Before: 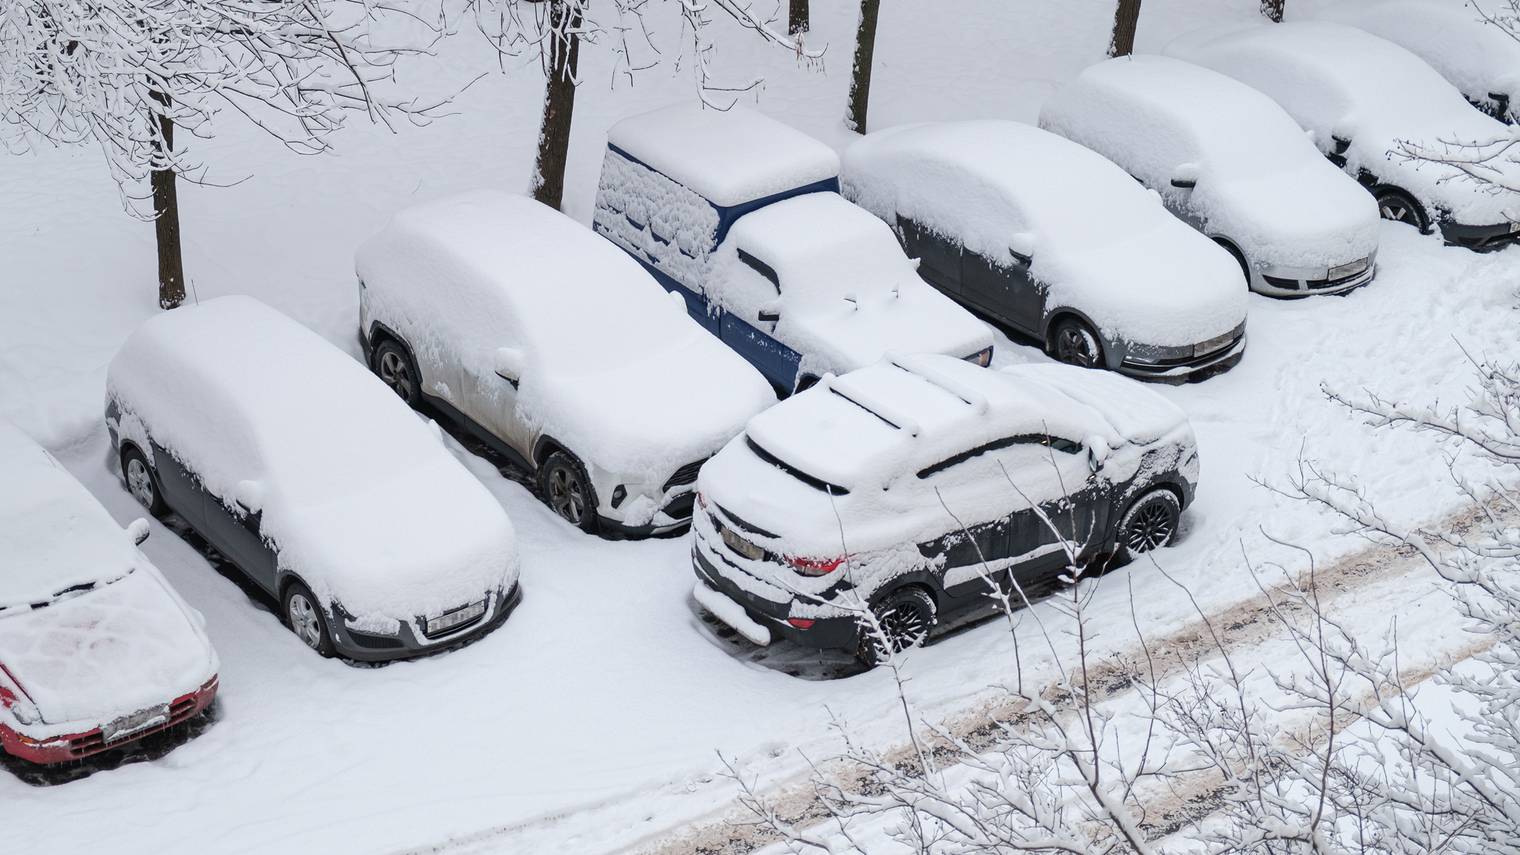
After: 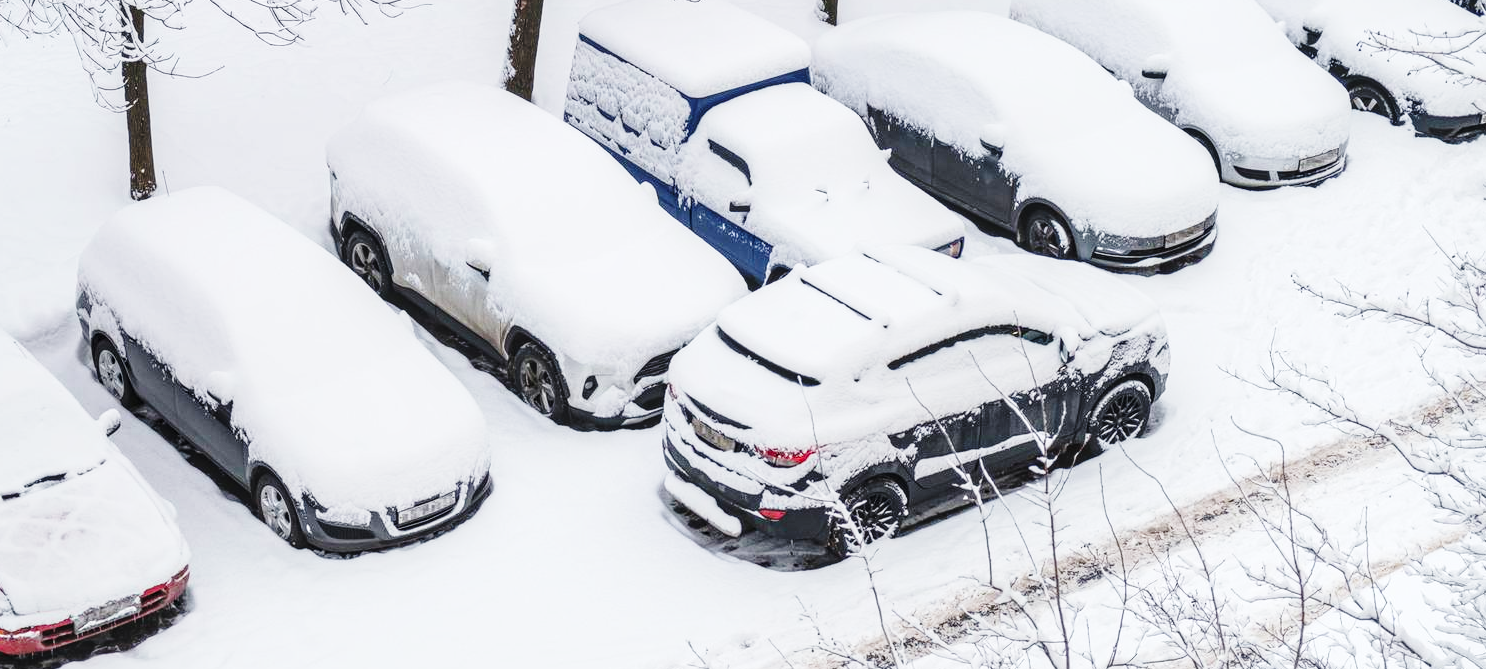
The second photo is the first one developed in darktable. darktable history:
crop and rotate: left 1.946%, top 12.837%, right 0.287%, bottom 8.854%
local contrast: on, module defaults
base curve: curves: ch0 [(0, 0) (0.028, 0.03) (0.121, 0.232) (0.46, 0.748) (0.859, 0.968) (1, 1)], preserve colors none
